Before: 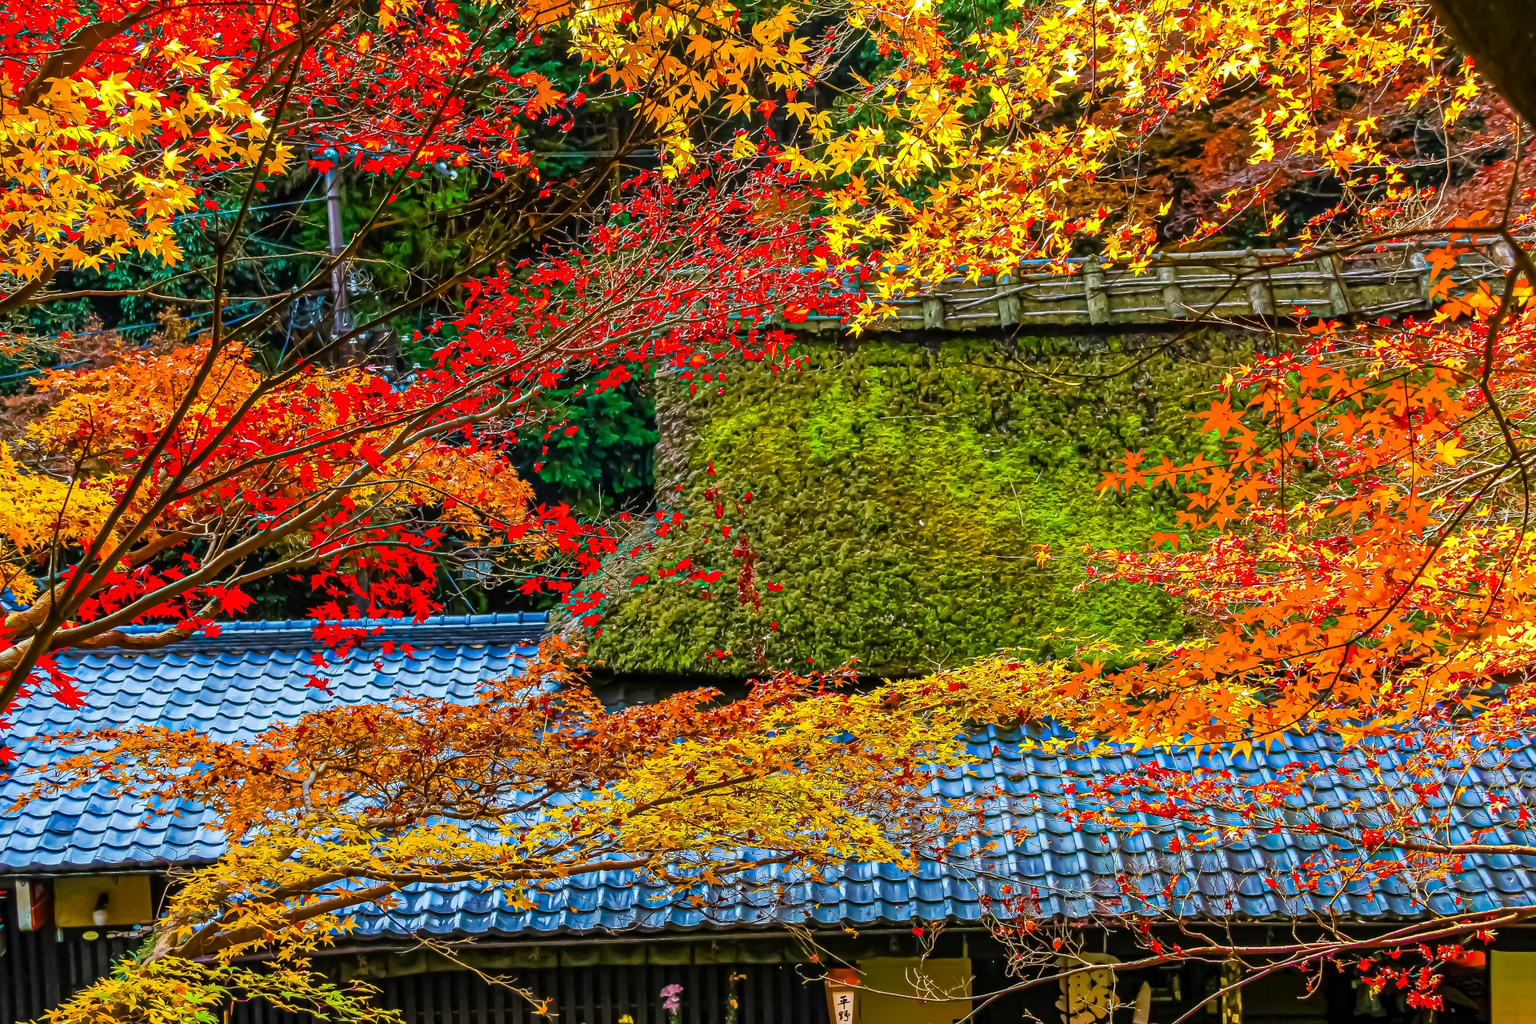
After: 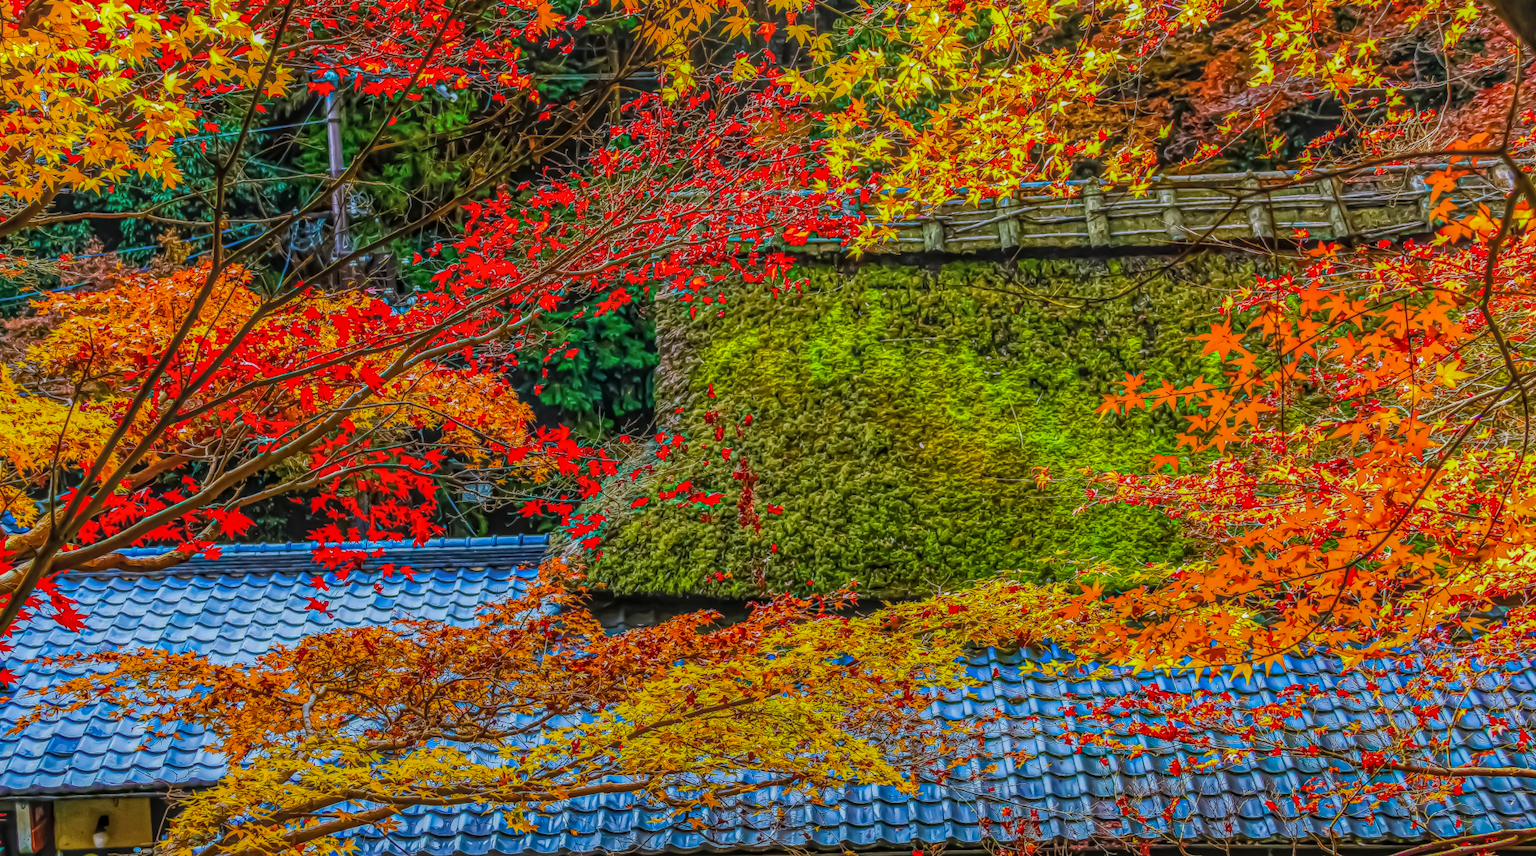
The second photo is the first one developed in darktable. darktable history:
white balance: red 0.983, blue 1.036
crop: top 7.625%, bottom 8.027%
local contrast: highlights 20%, shadows 30%, detail 200%, midtone range 0.2
